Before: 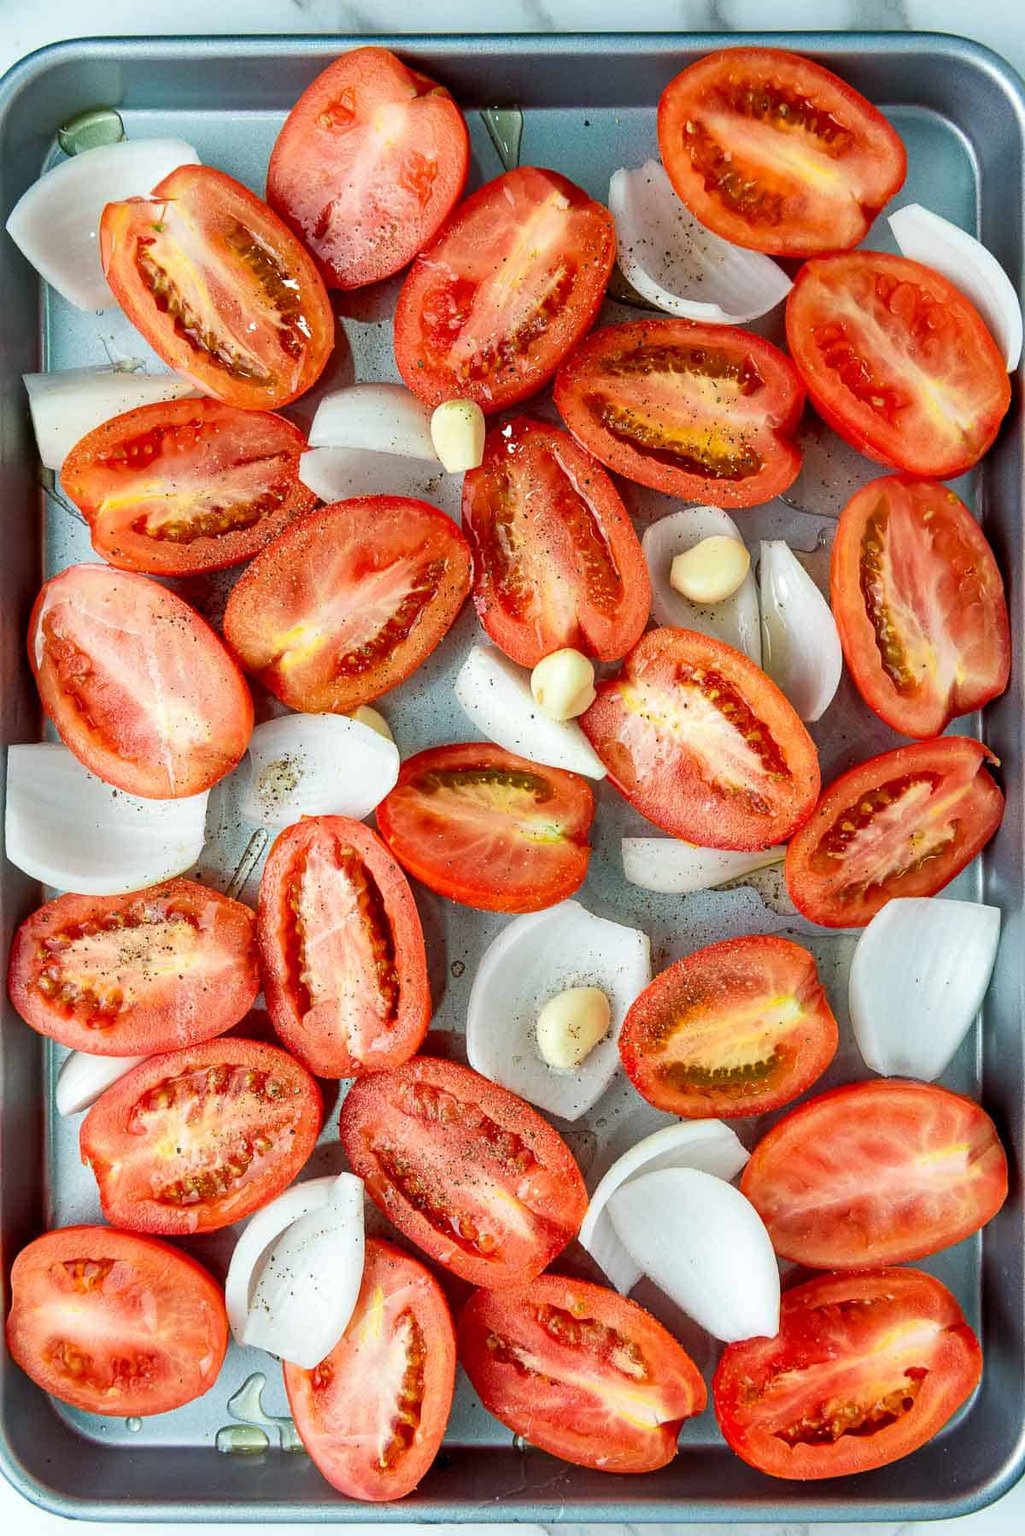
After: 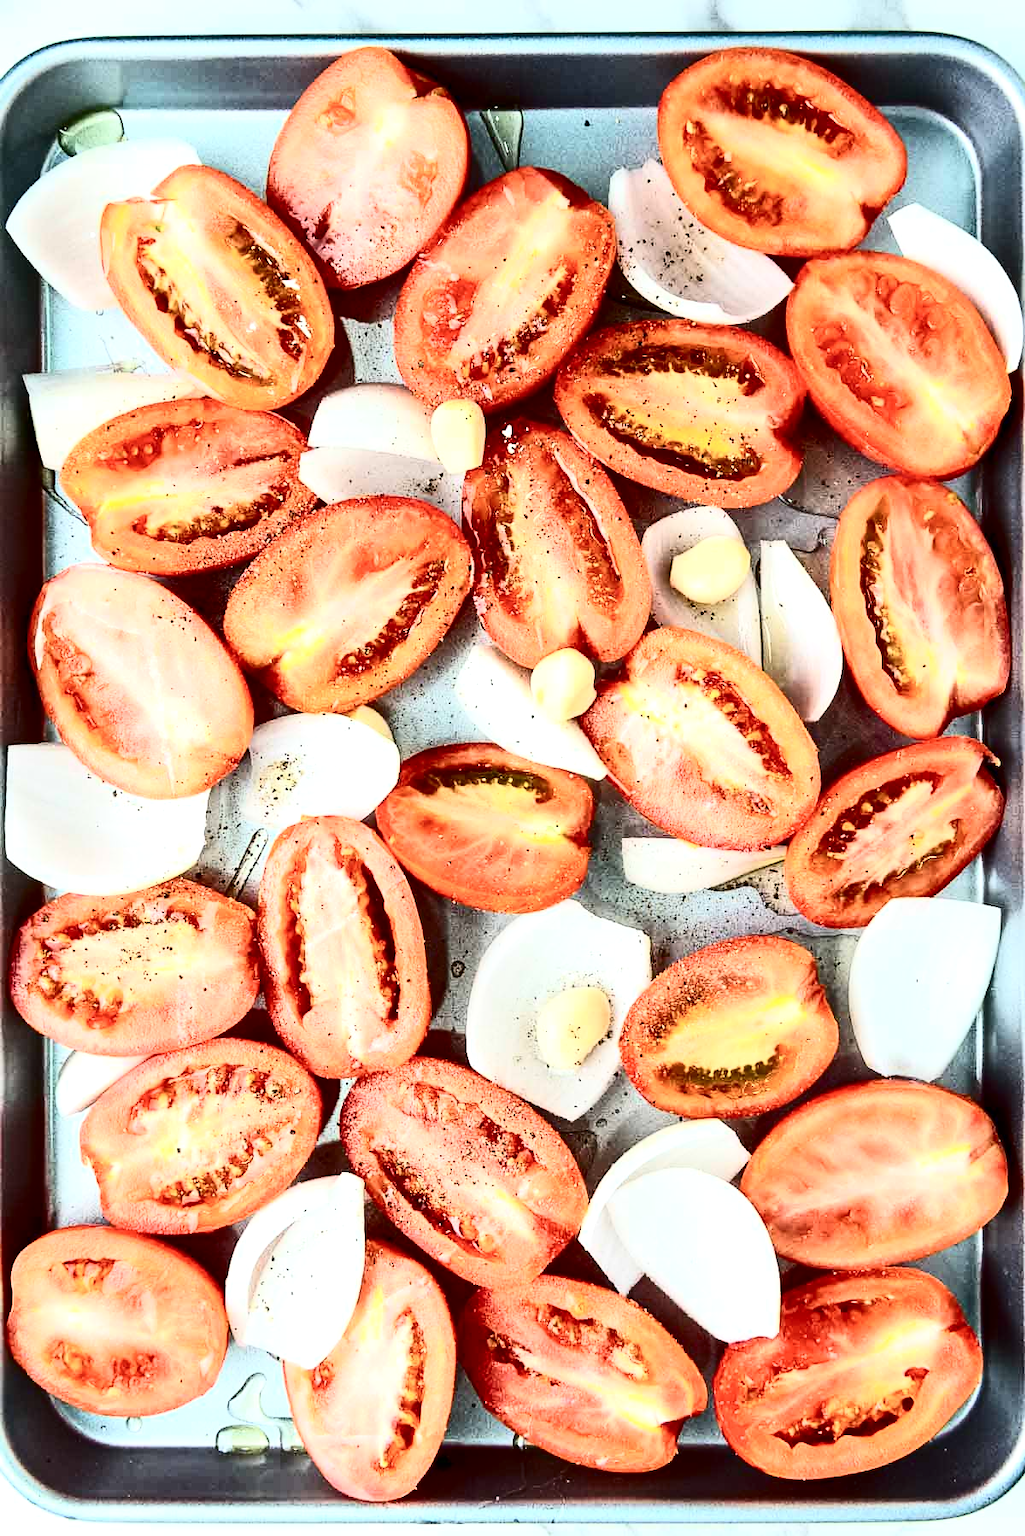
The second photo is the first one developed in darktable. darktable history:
contrast brightness saturation: contrast 0.5, saturation -0.1
exposure: exposure 0.574 EV, compensate highlight preservation false
